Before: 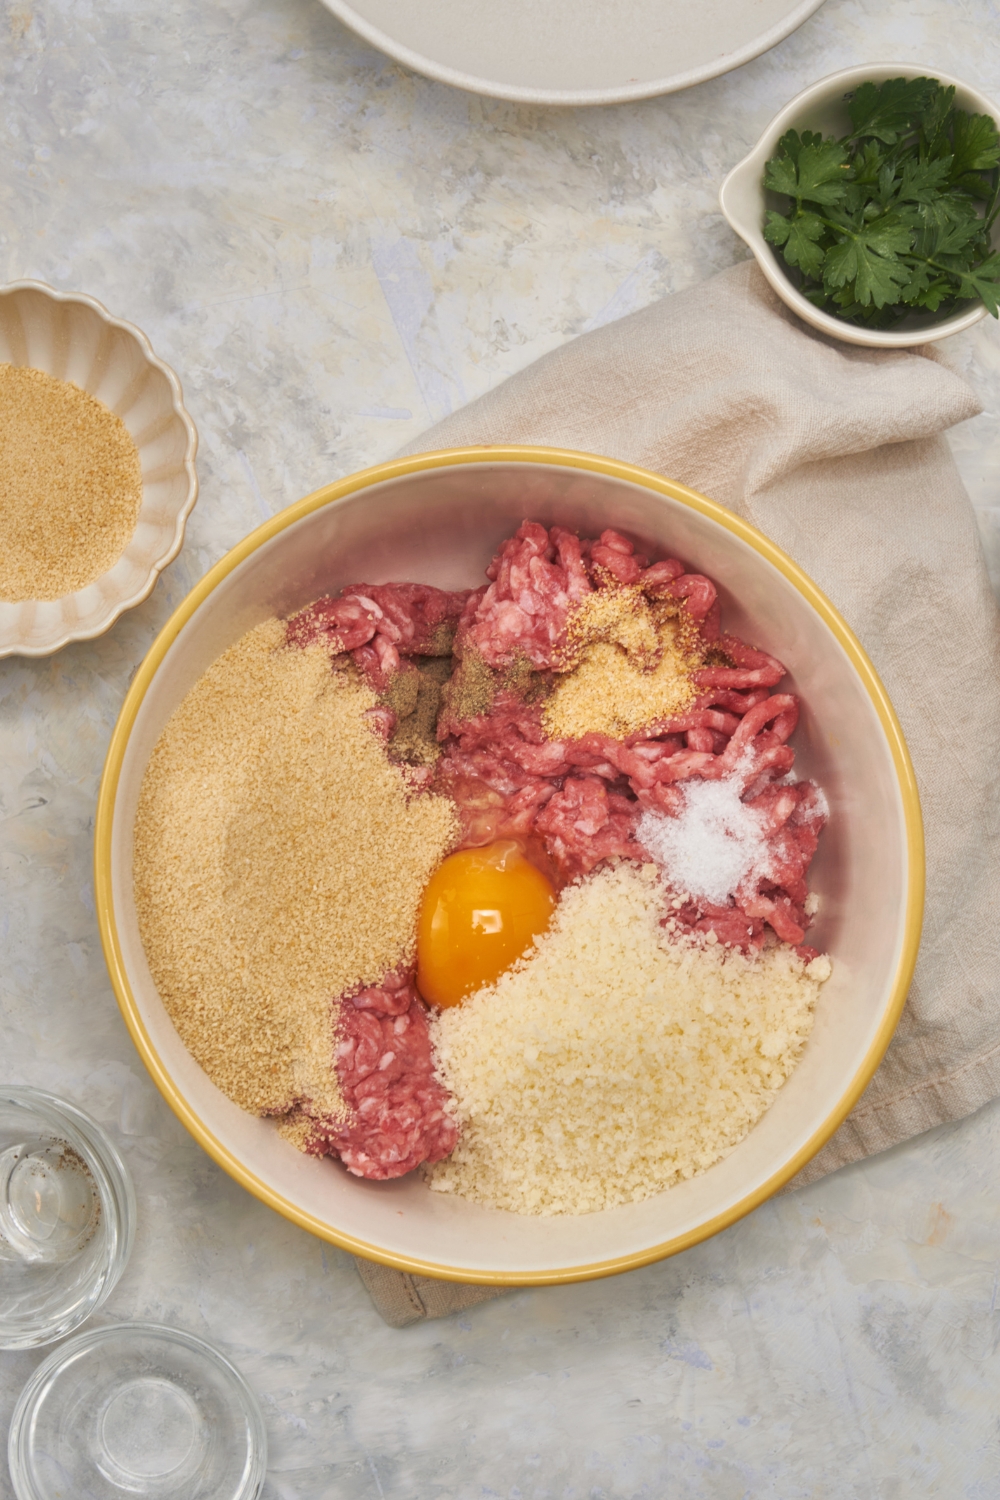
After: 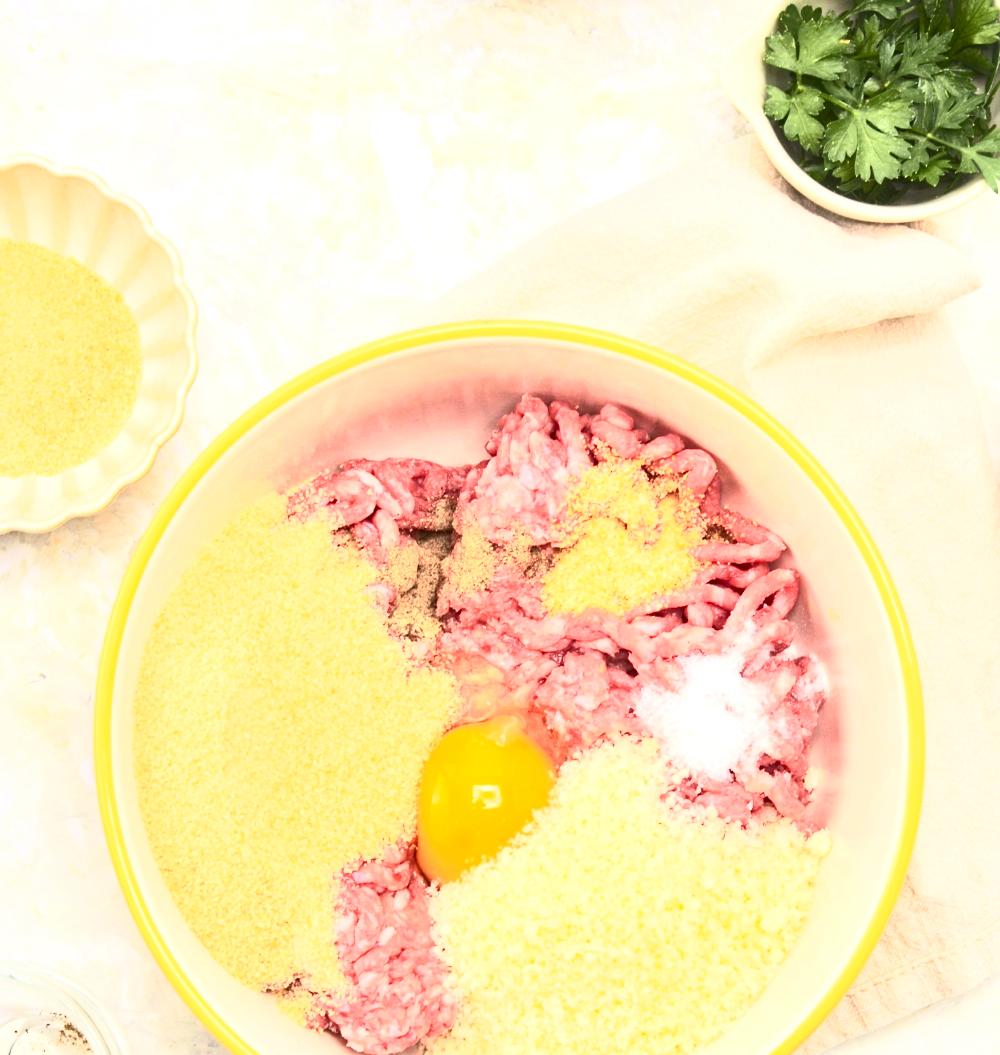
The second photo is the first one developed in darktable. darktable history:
haze removal: compatibility mode true, adaptive false
contrast brightness saturation: contrast 0.604, brightness 0.336, saturation 0.137
crop and rotate: top 8.354%, bottom 21.264%
exposure: black level correction 0, exposure 1.102 EV, compensate highlight preservation false
